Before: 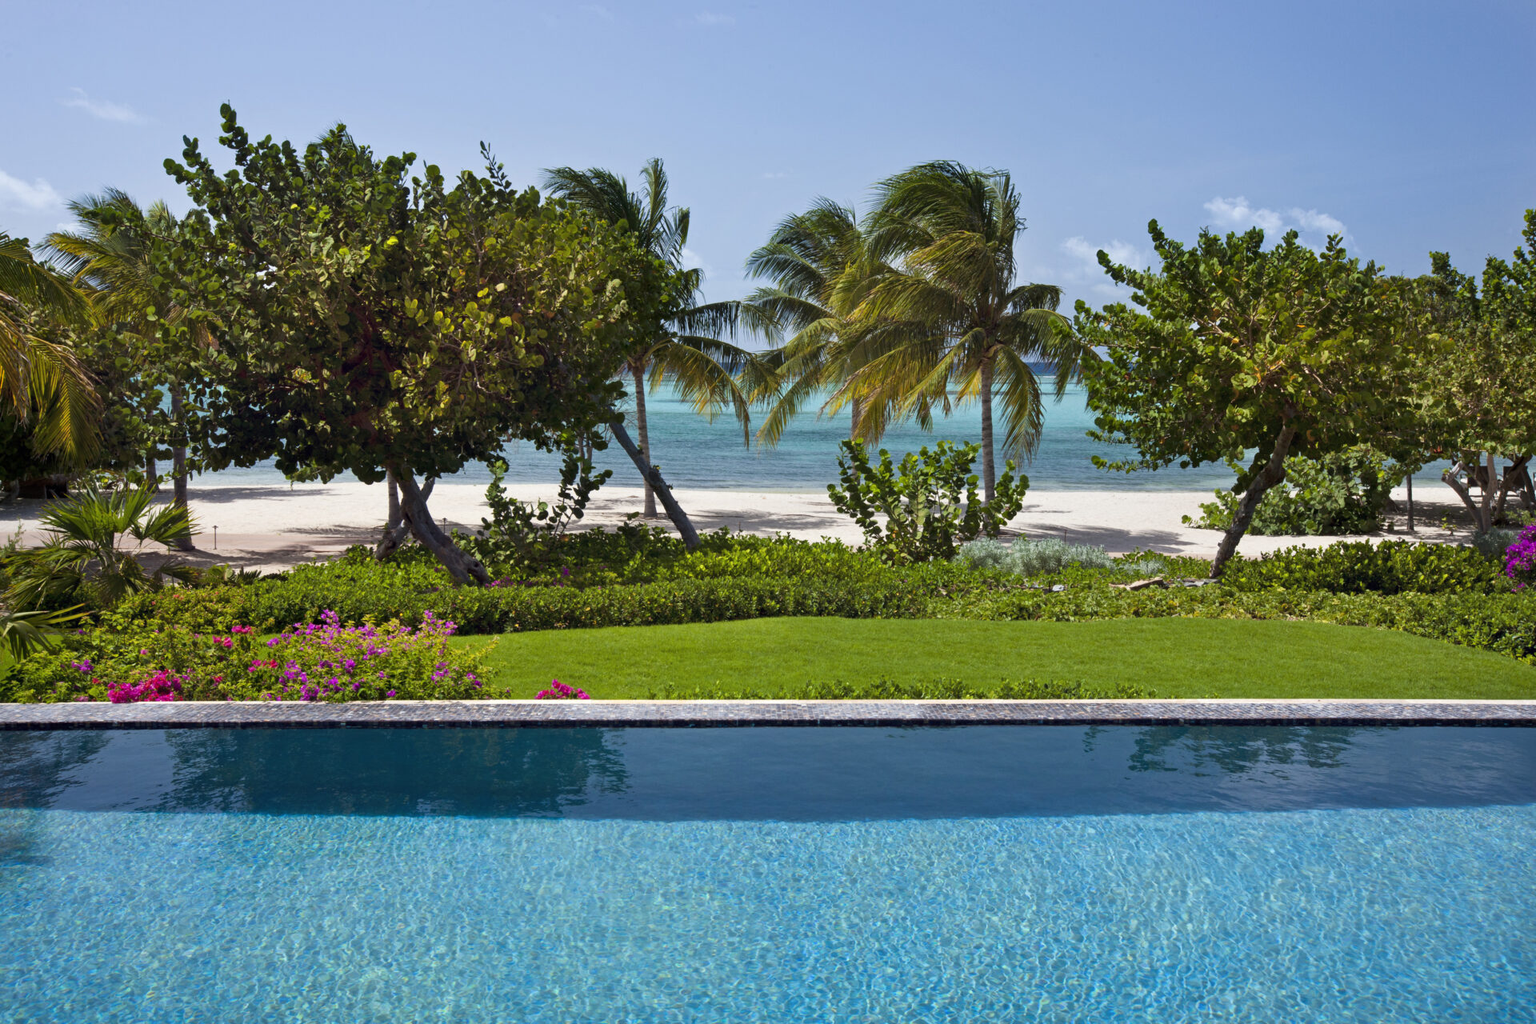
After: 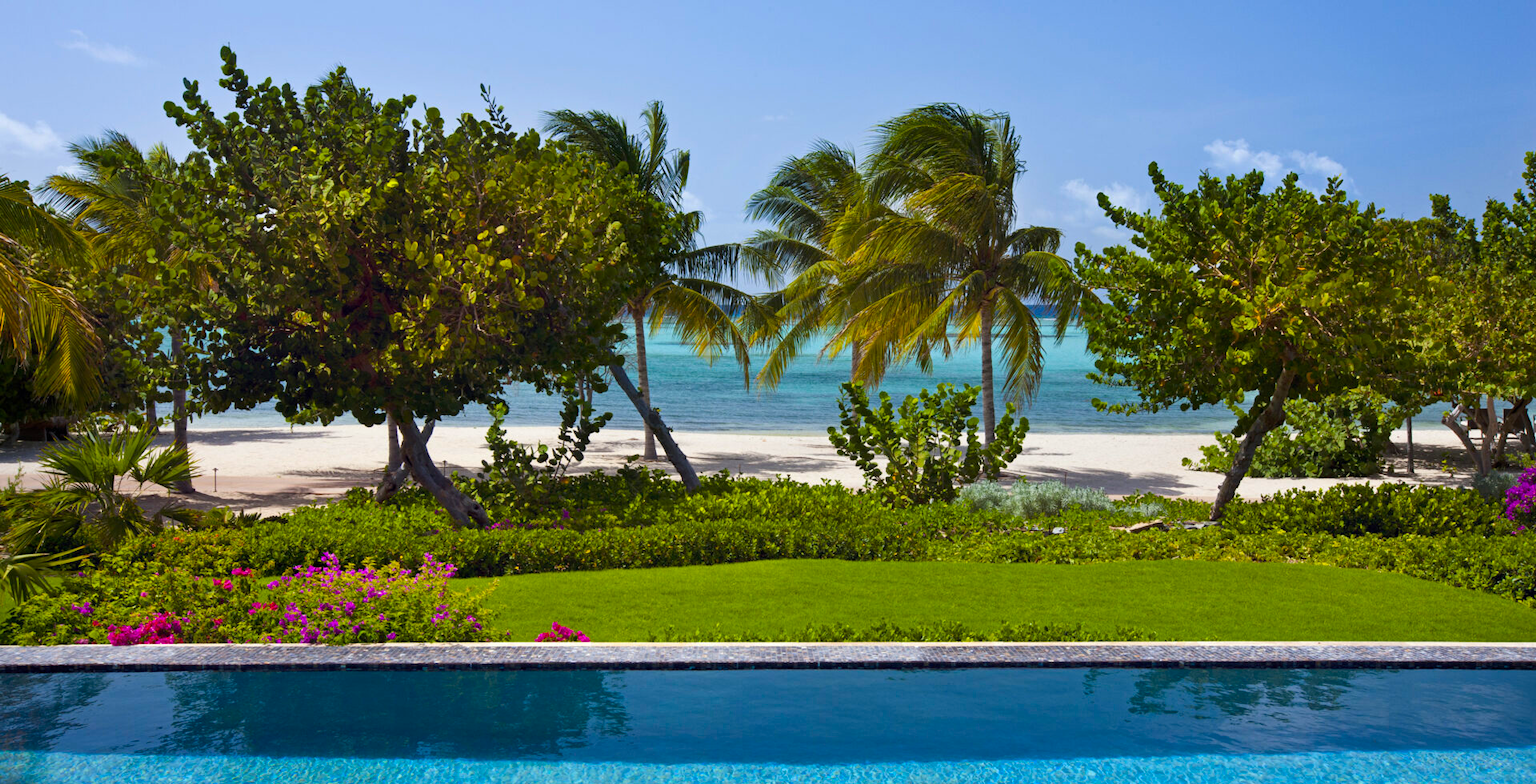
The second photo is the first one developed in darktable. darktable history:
color balance rgb: linear chroma grading › global chroma 15%, perceptual saturation grading › global saturation 30%
crop: top 5.667%, bottom 17.637%
